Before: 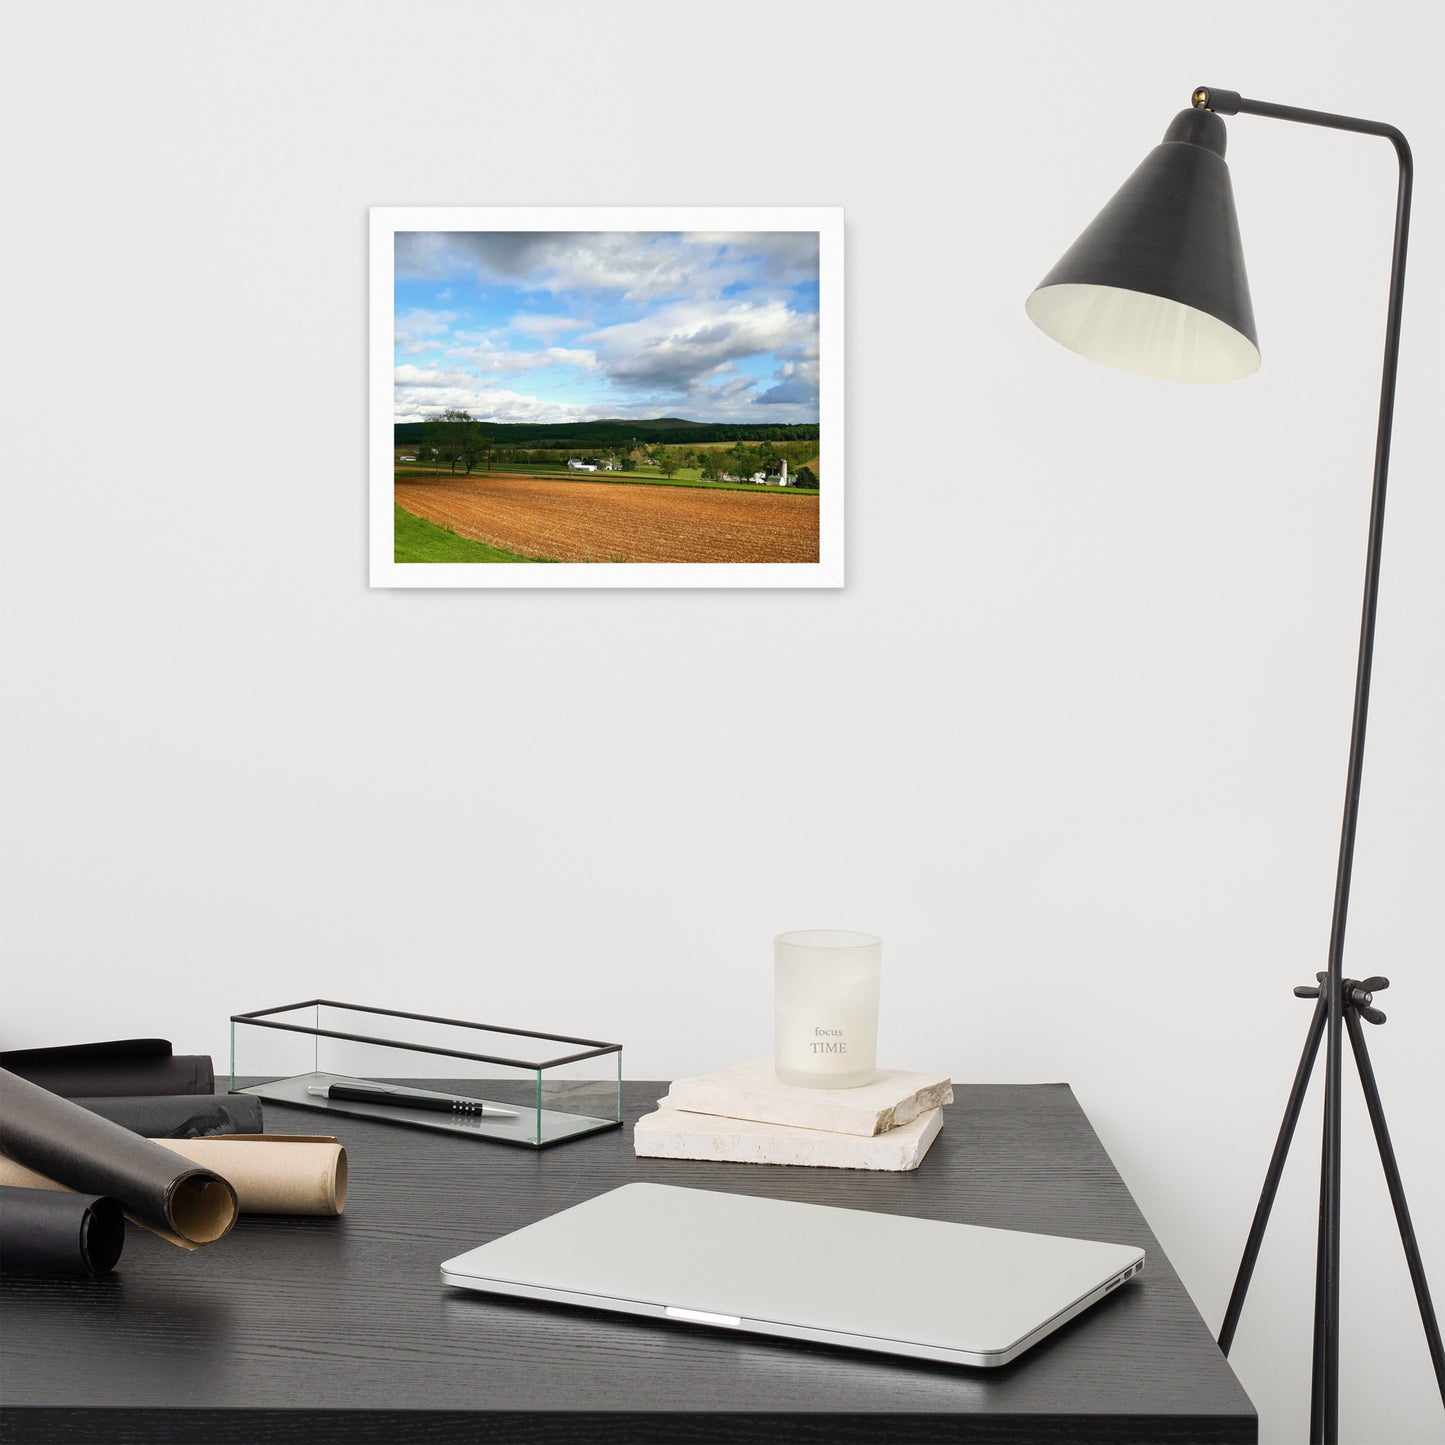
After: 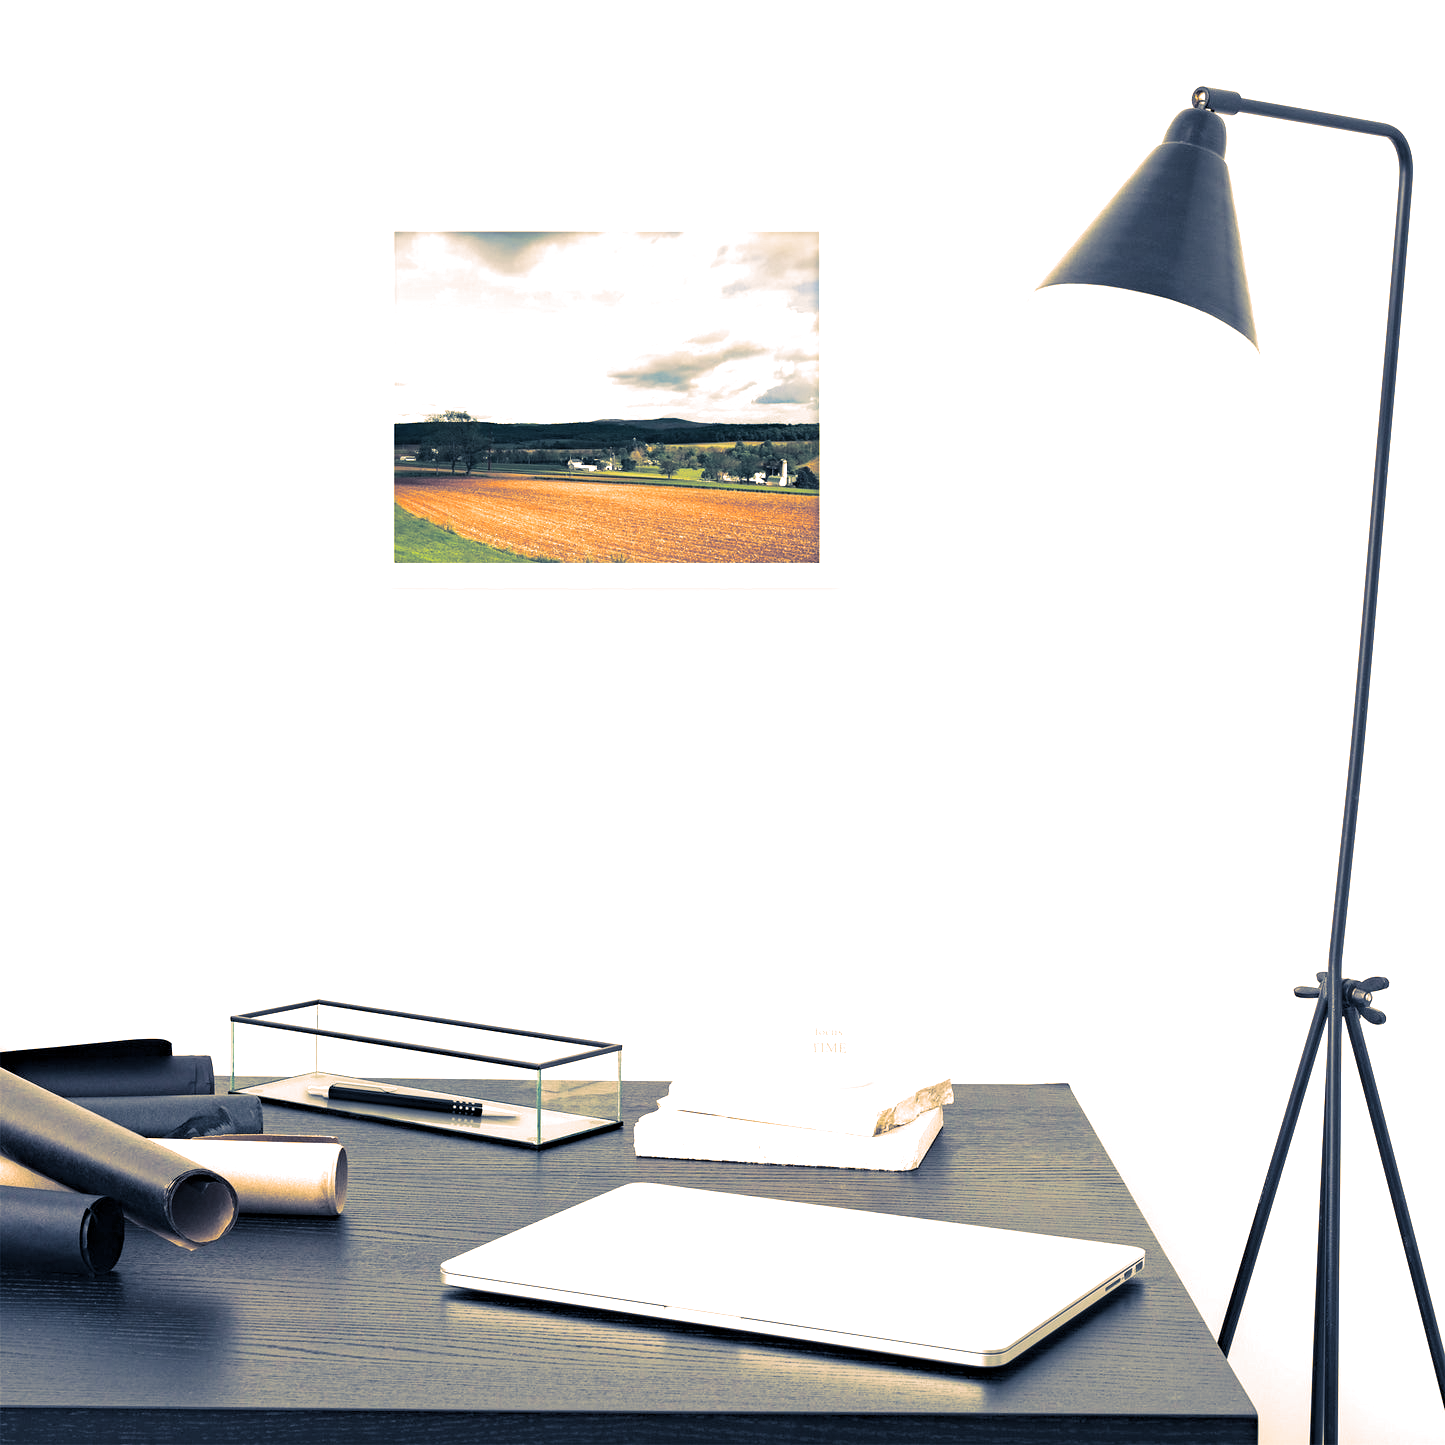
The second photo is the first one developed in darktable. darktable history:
haze removal: compatibility mode true, adaptive false
exposure: black level correction 0, exposure 1.2 EV, compensate exposure bias true, compensate highlight preservation false
color balance rgb: shadows lift › chroma 2%, shadows lift › hue 263°, highlights gain › chroma 8%, highlights gain › hue 84°, linear chroma grading › global chroma -15%, saturation formula JzAzBz (2021)
split-toning: shadows › hue 226.8°, shadows › saturation 0.56, highlights › hue 28.8°, balance -40, compress 0%
